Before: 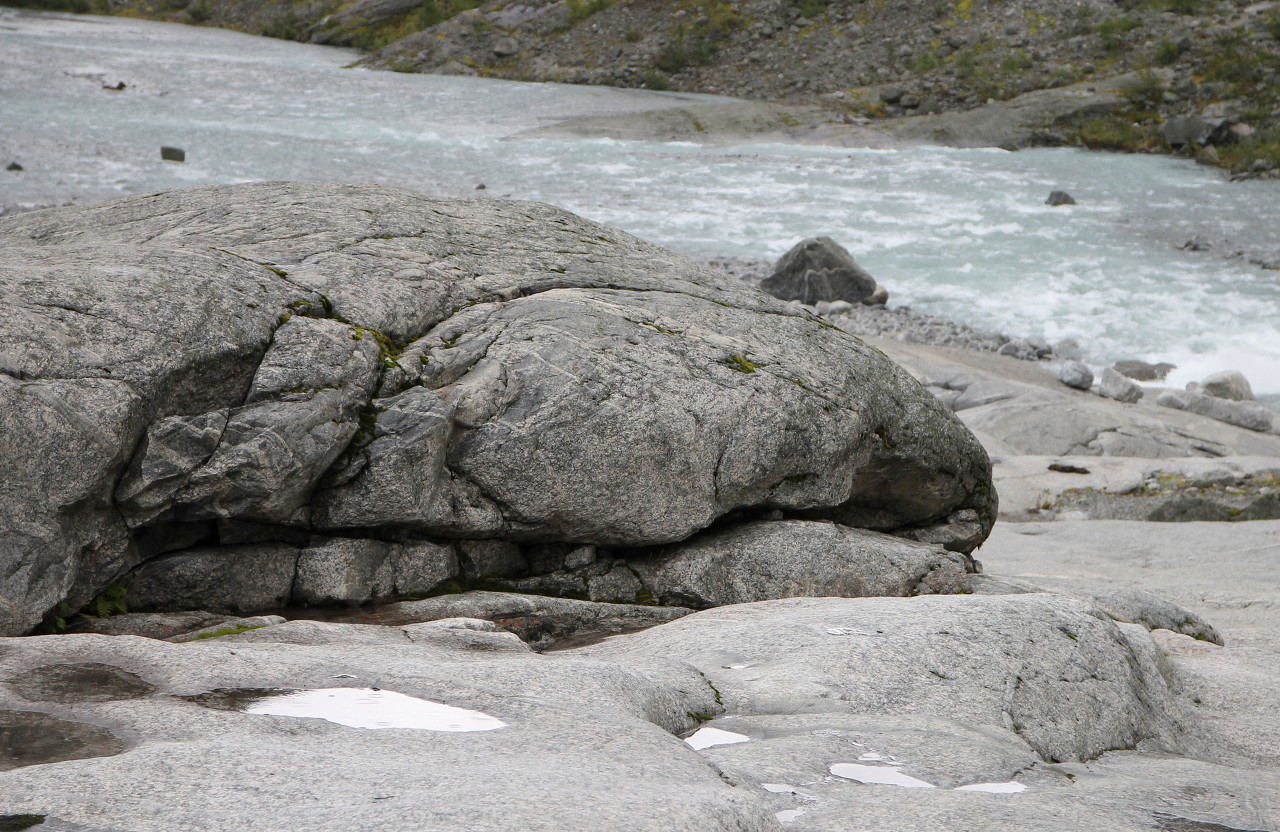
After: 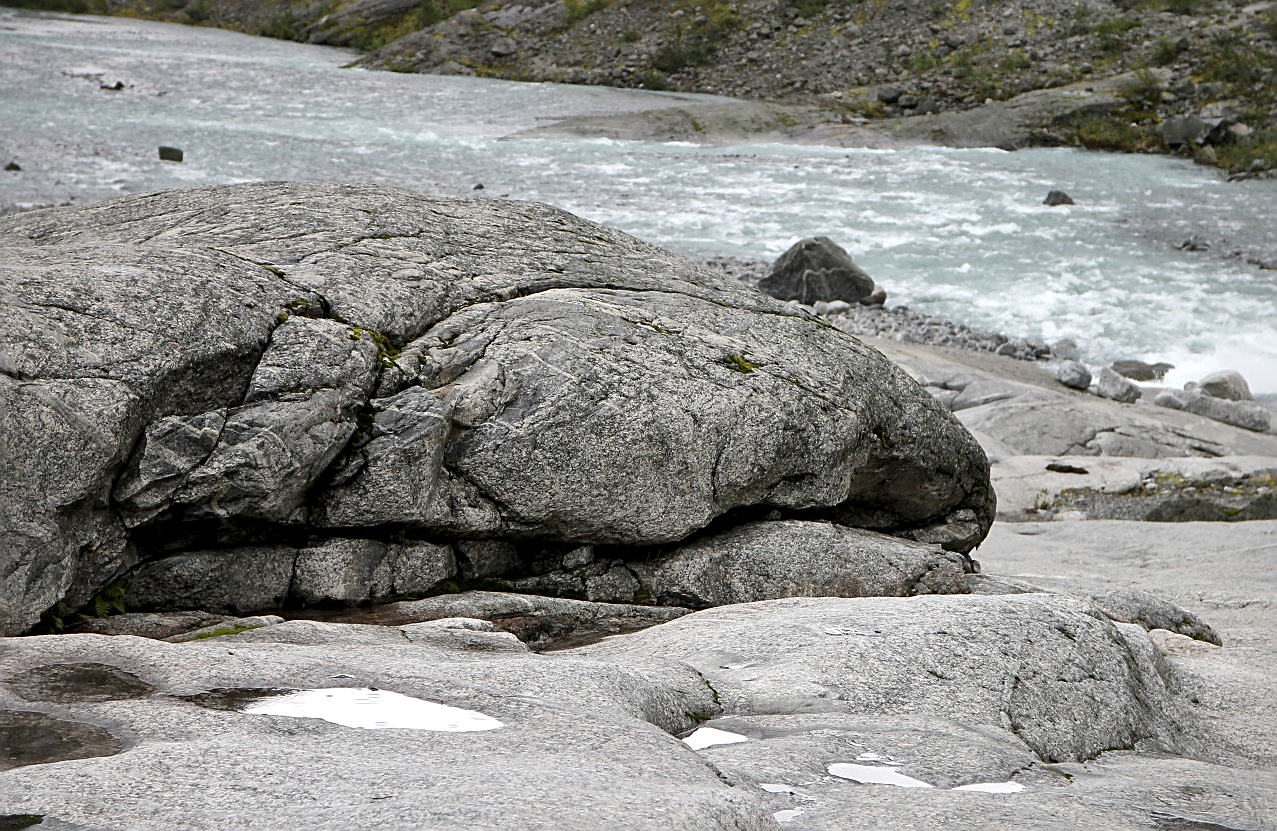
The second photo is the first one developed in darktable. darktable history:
sharpen: amount 0.598
local contrast: mode bilateral grid, contrast 26, coarseness 47, detail 152%, midtone range 0.2
crop and rotate: left 0.176%, bottom 0.013%
